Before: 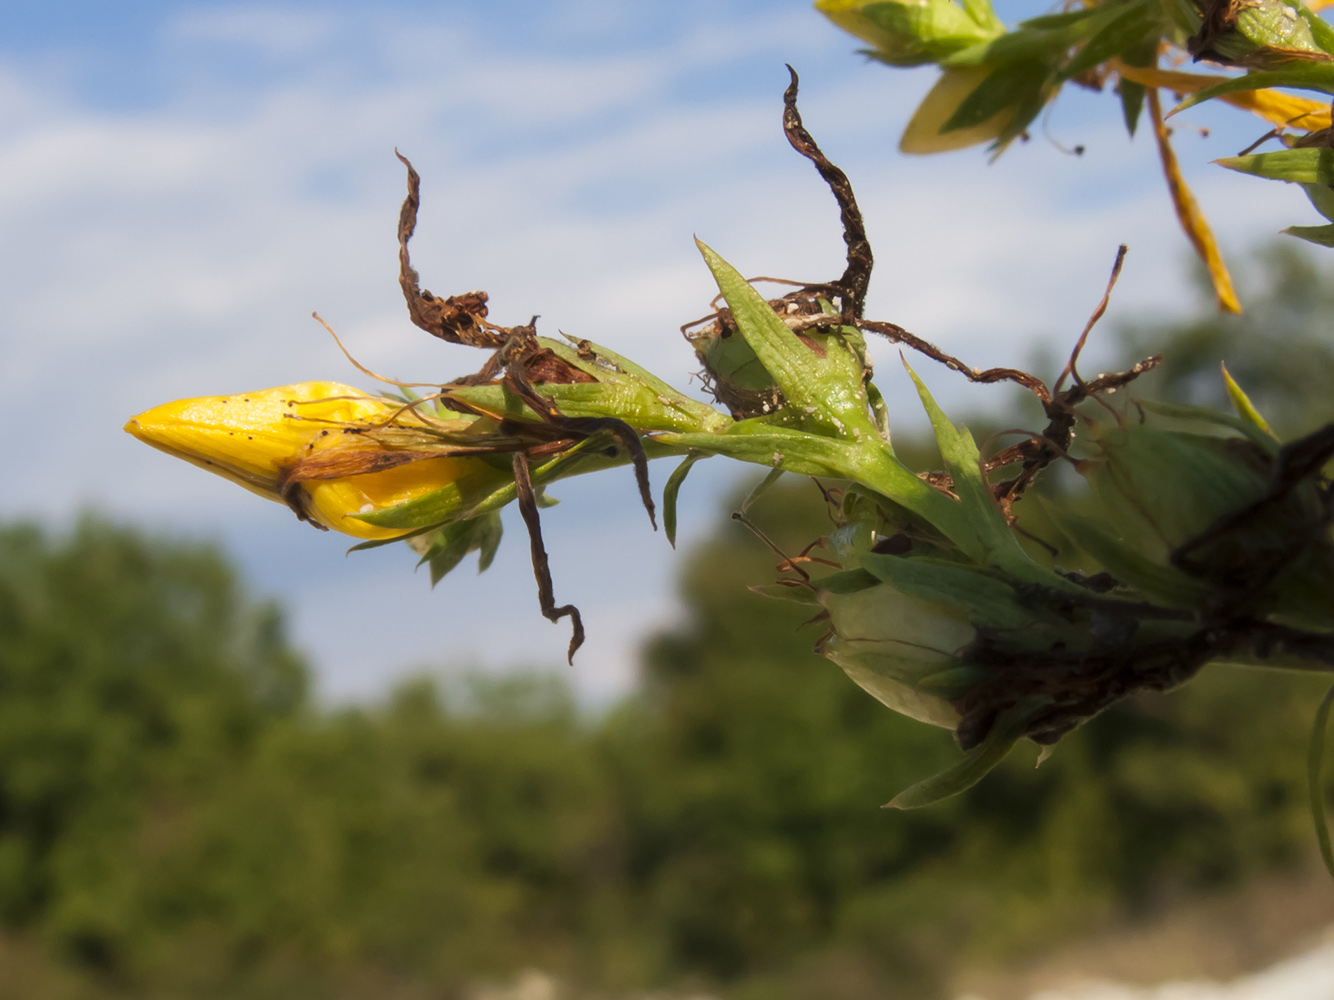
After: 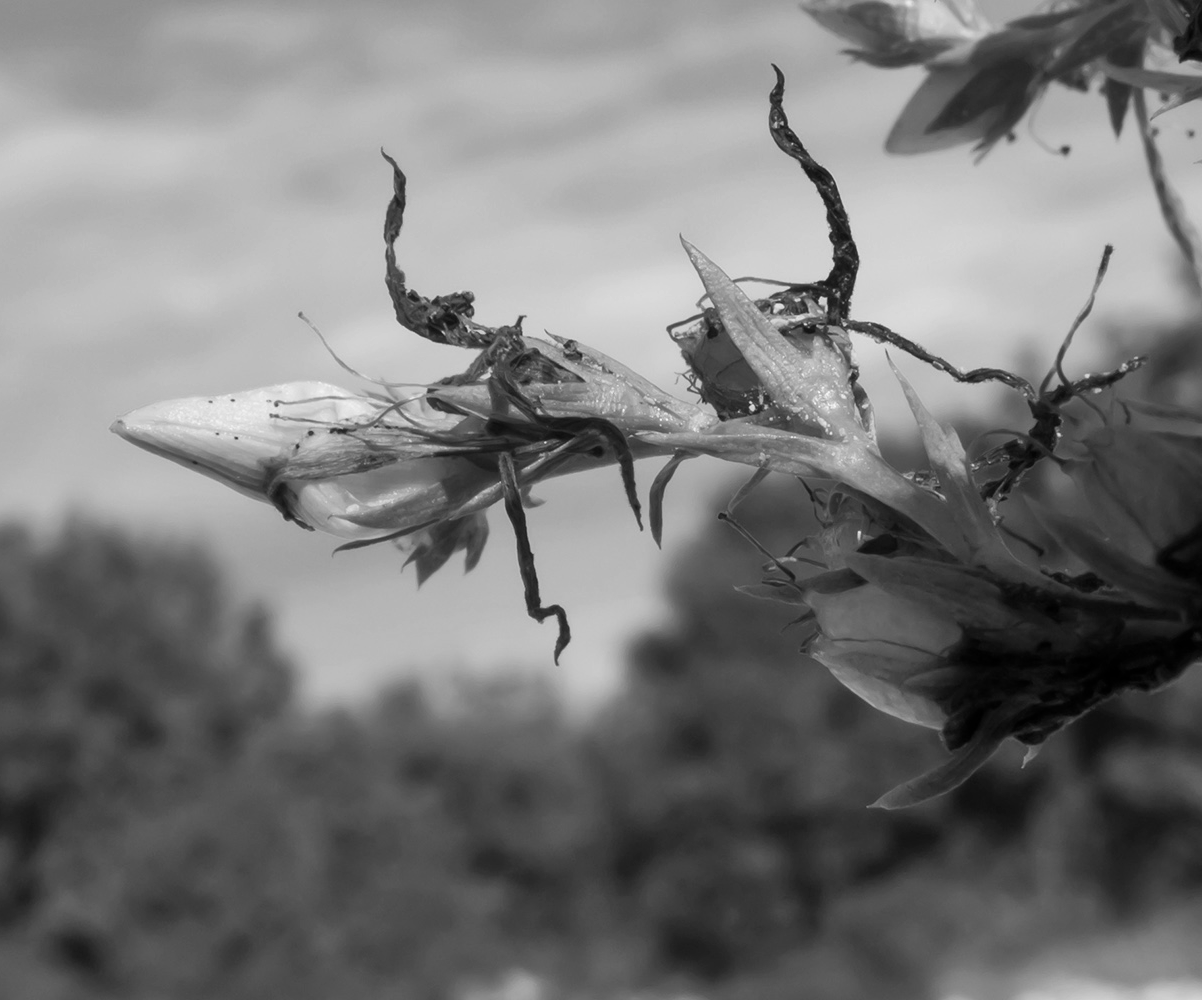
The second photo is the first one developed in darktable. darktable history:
monochrome: a -3.63, b -0.465
shadows and highlights: shadows 32.83, highlights -47.7, soften with gaussian
crop and rotate: left 1.088%, right 8.807%
